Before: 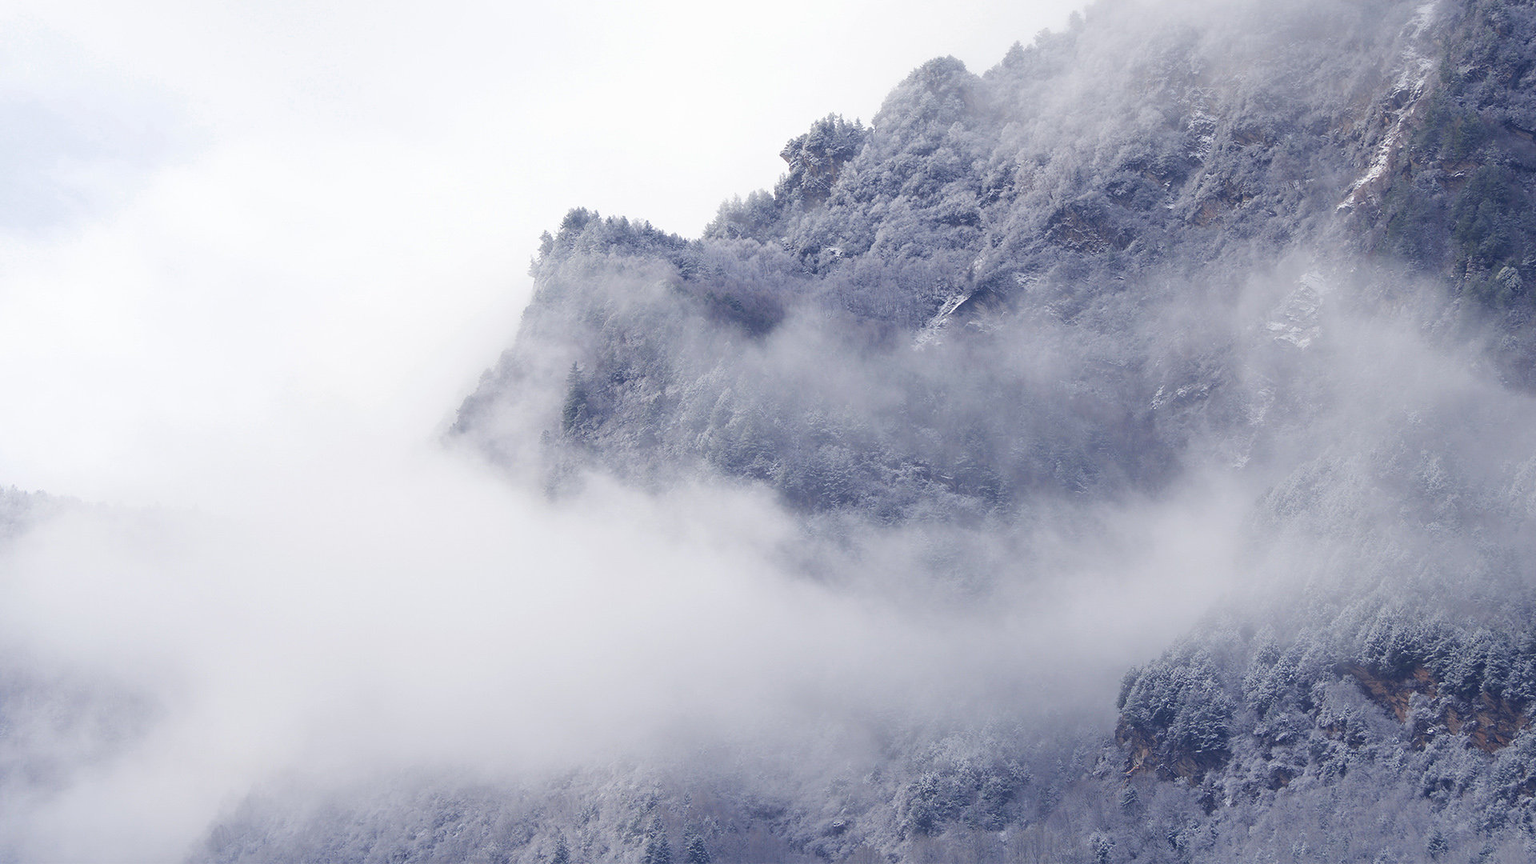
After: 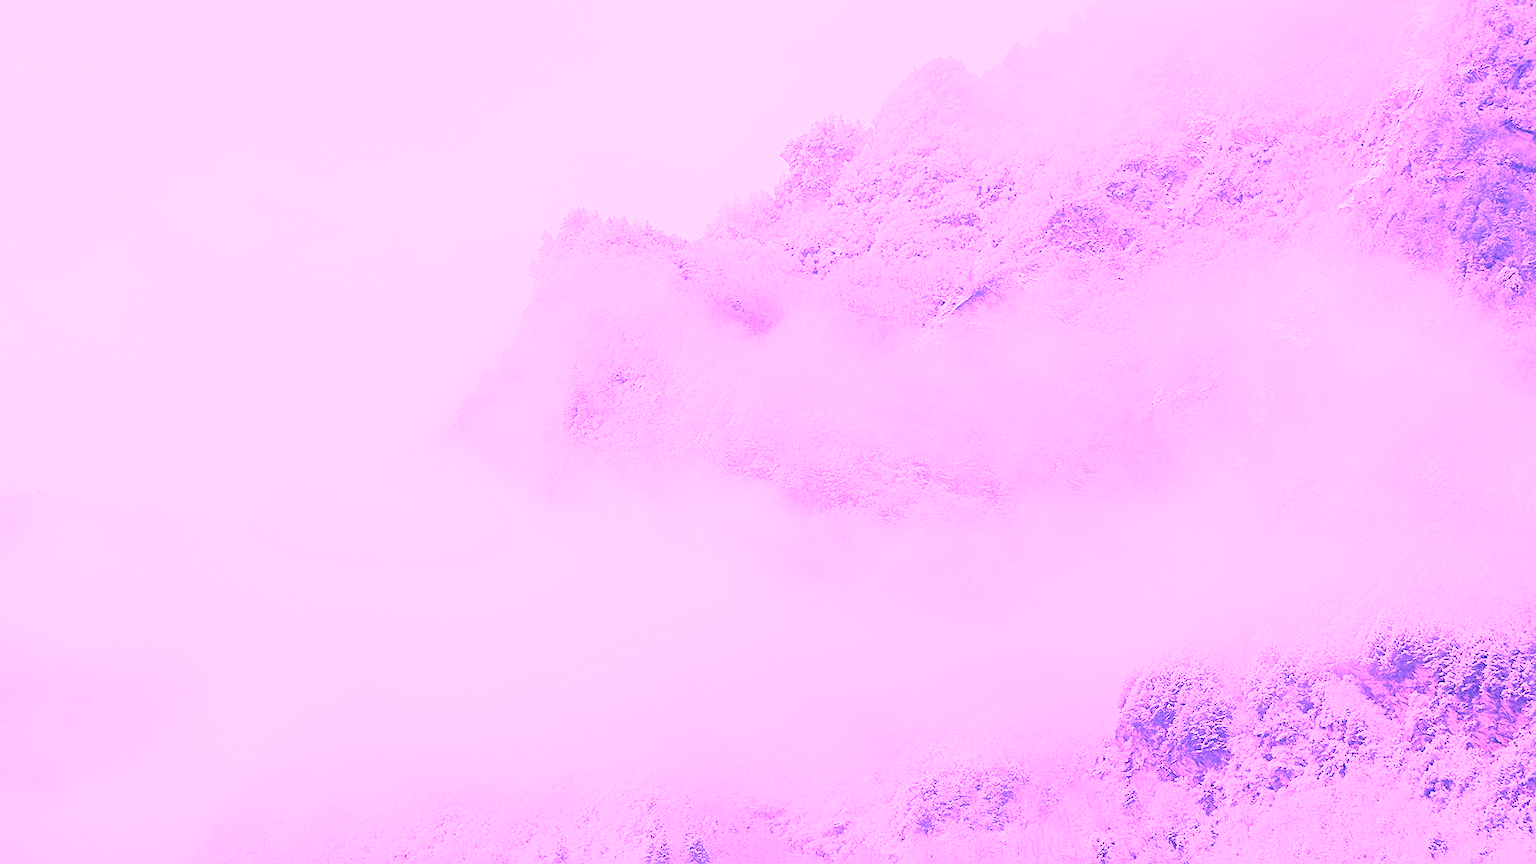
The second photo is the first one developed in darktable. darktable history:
white balance: red 2.012, blue 1.687
sharpen: on, module defaults
base curve: curves: ch0 [(0, 0) (0.028, 0.03) (0.121, 0.232) (0.46, 0.748) (0.859, 0.968) (1, 1)]
exposure: black level correction 0, exposure 0.877 EV, compensate exposure bias true, compensate highlight preservation false | blend: blend mode normal, opacity 100%; mask: uniform (no mask)
